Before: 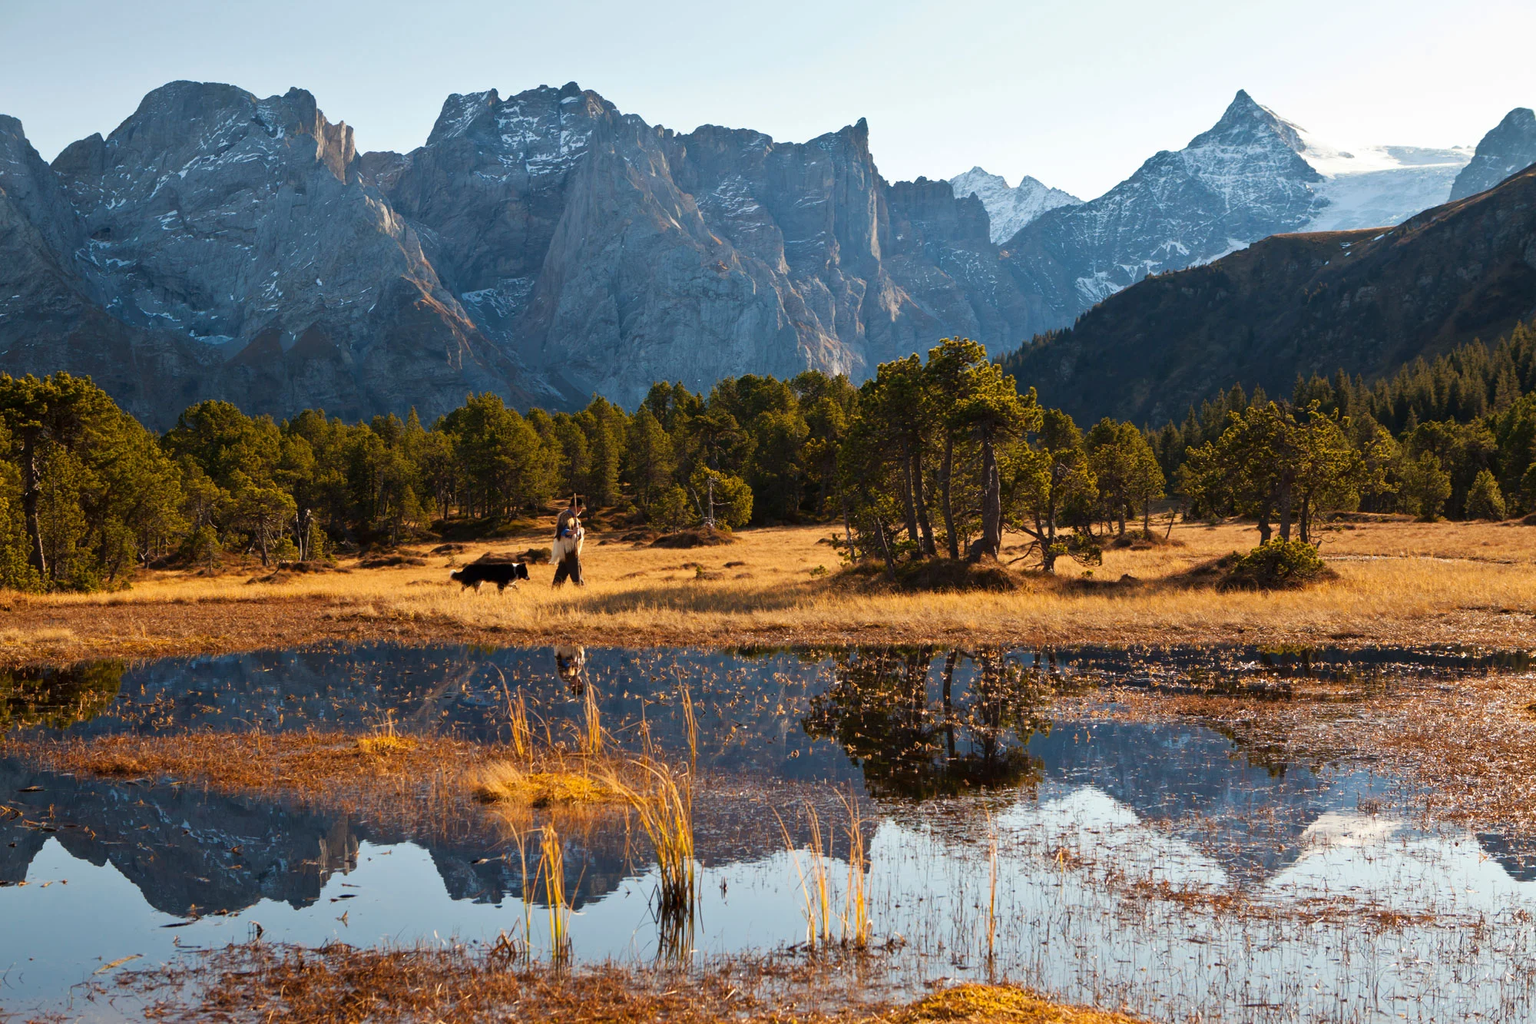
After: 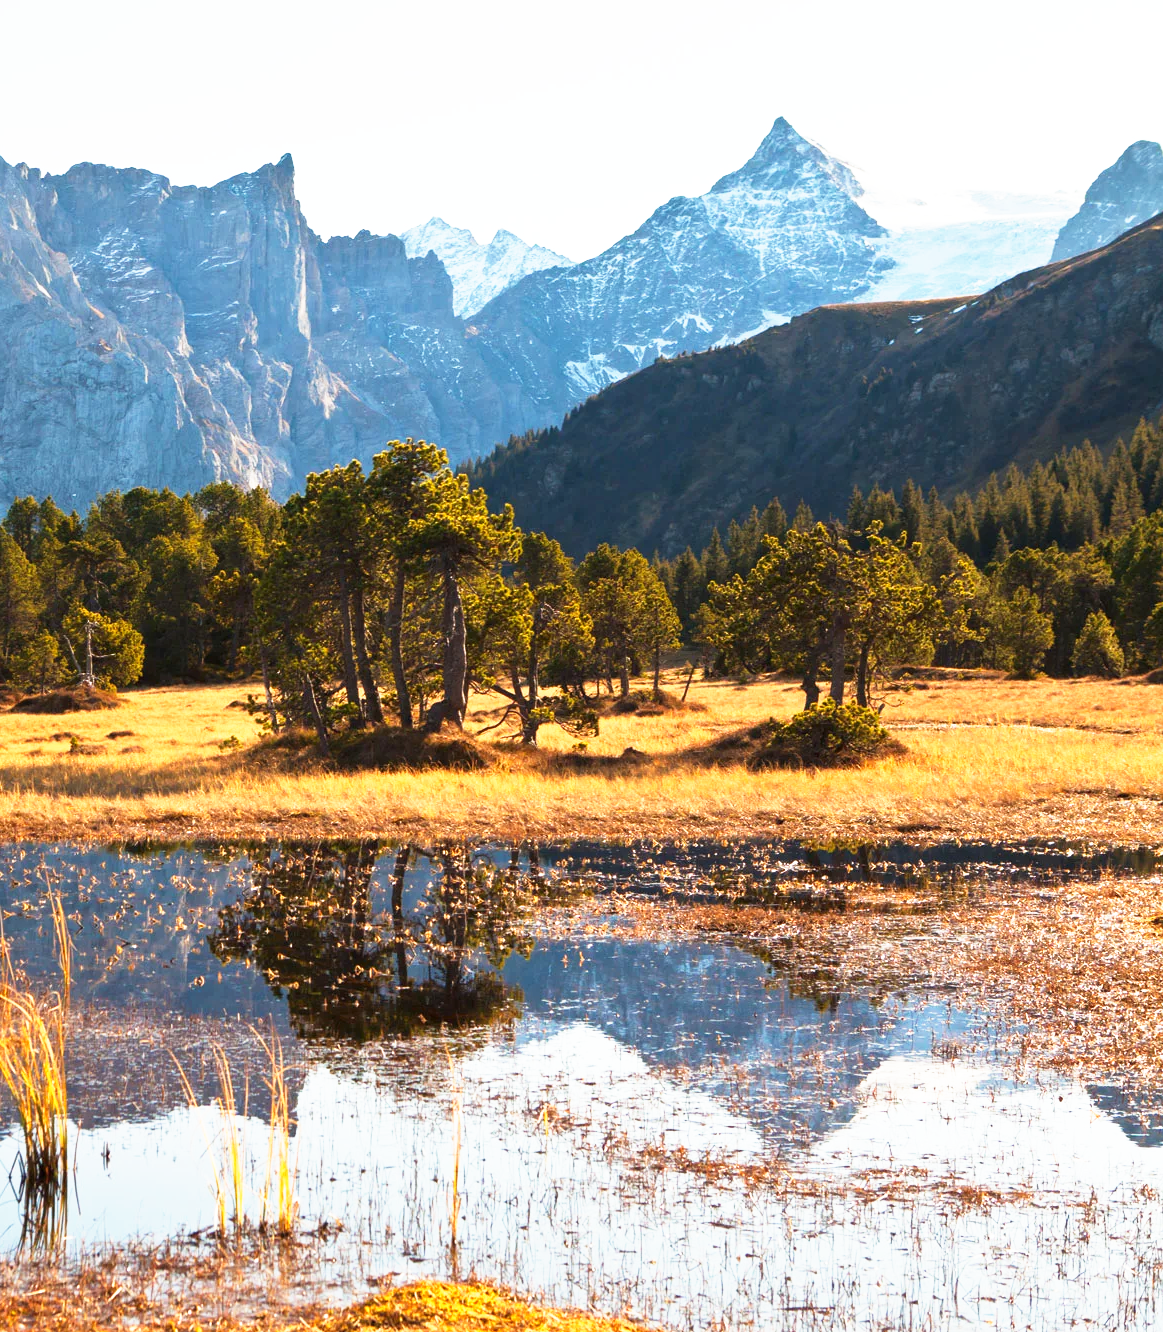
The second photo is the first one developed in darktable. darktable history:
crop: left 41.836%
base curve: curves: ch0 [(0, 0) (0.495, 0.917) (1, 1)], preserve colors none
